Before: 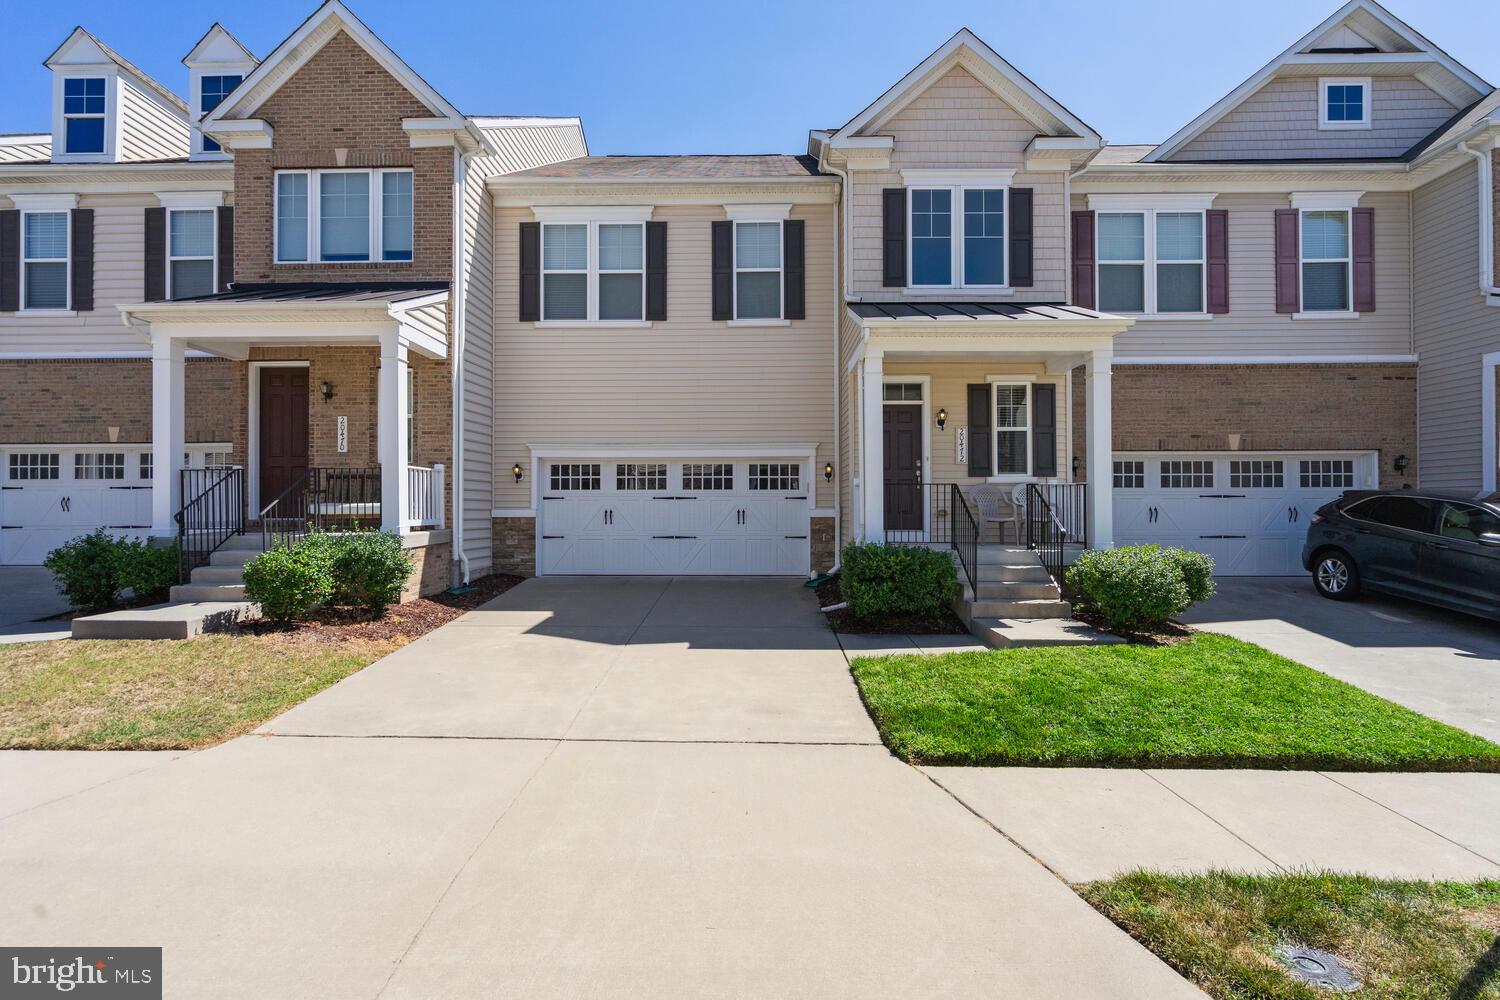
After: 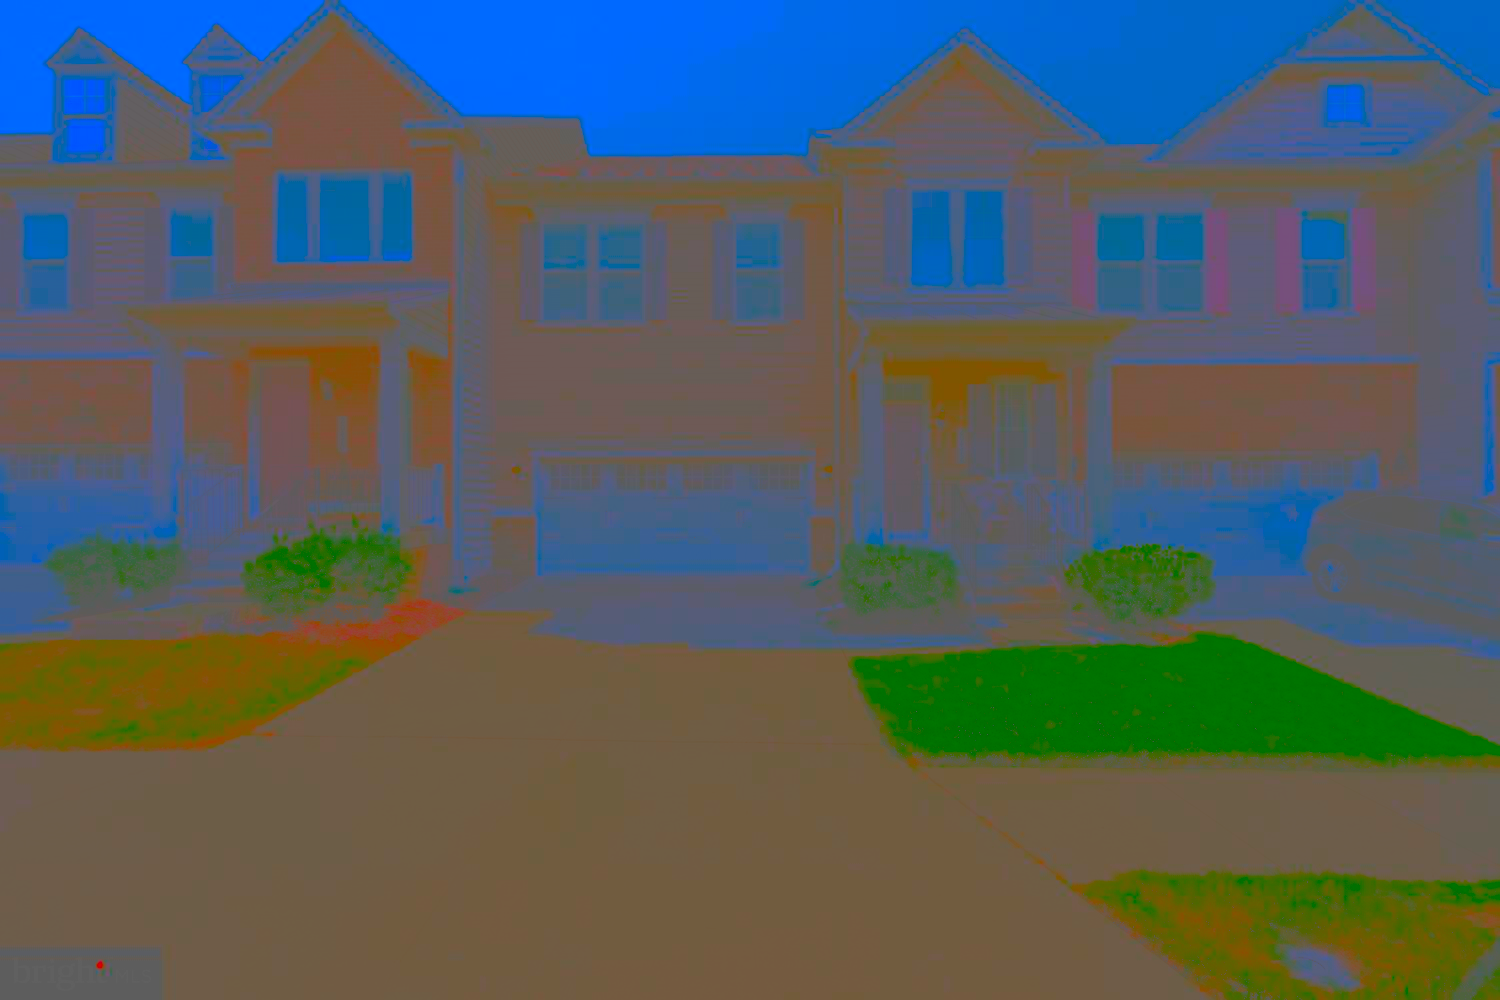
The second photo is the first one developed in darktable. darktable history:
contrast brightness saturation: contrast -0.984, brightness -0.171, saturation 0.739
exposure: exposure 0.2 EV, compensate highlight preservation false
tone equalizer: -8 EV -1.09 EV, -7 EV -1.02 EV, -6 EV -0.868 EV, -5 EV -0.593 EV, -3 EV 0.586 EV, -2 EV 0.861 EV, -1 EV 0.991 EV, +0 EV 1.07 EV, mask exposure compensation -0.515 EV
